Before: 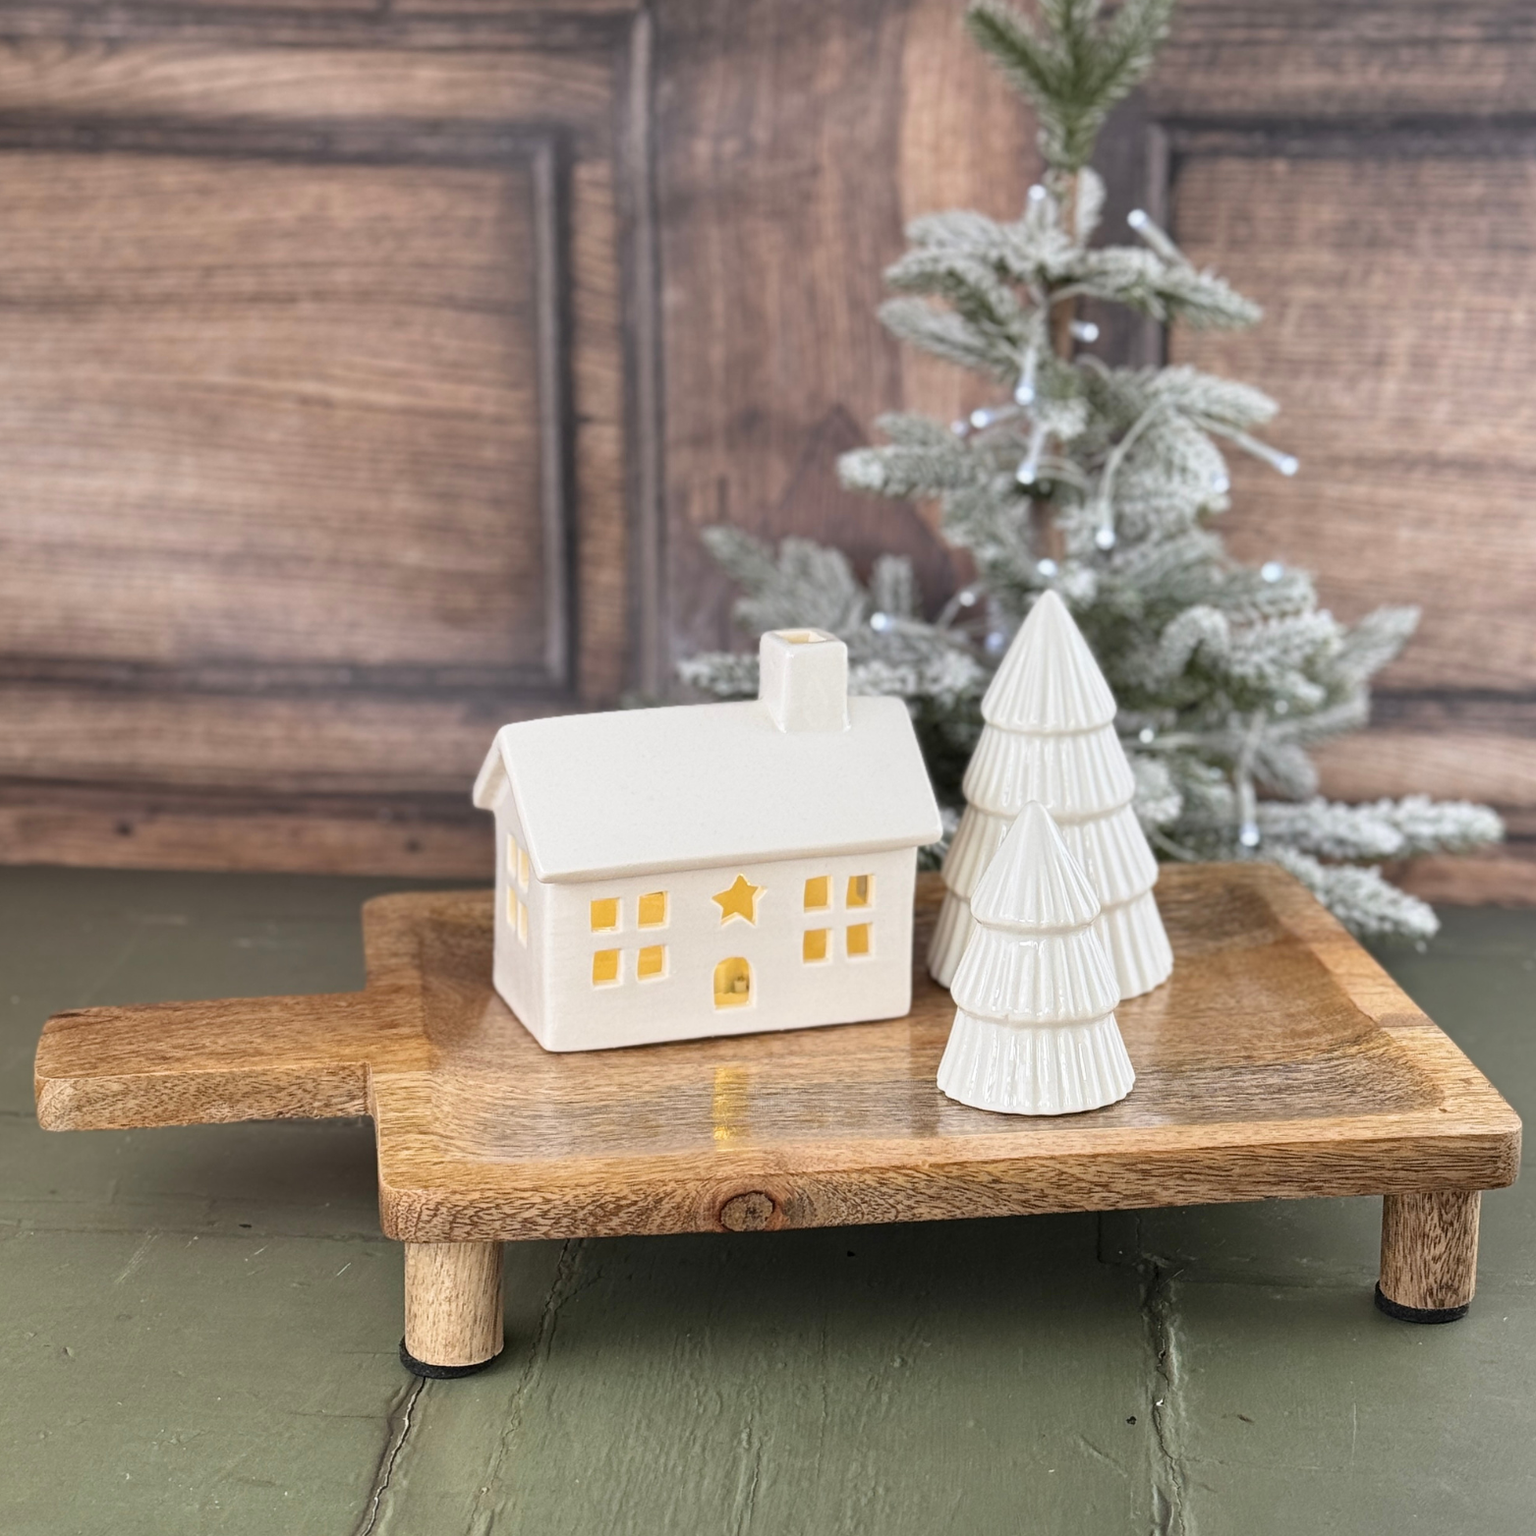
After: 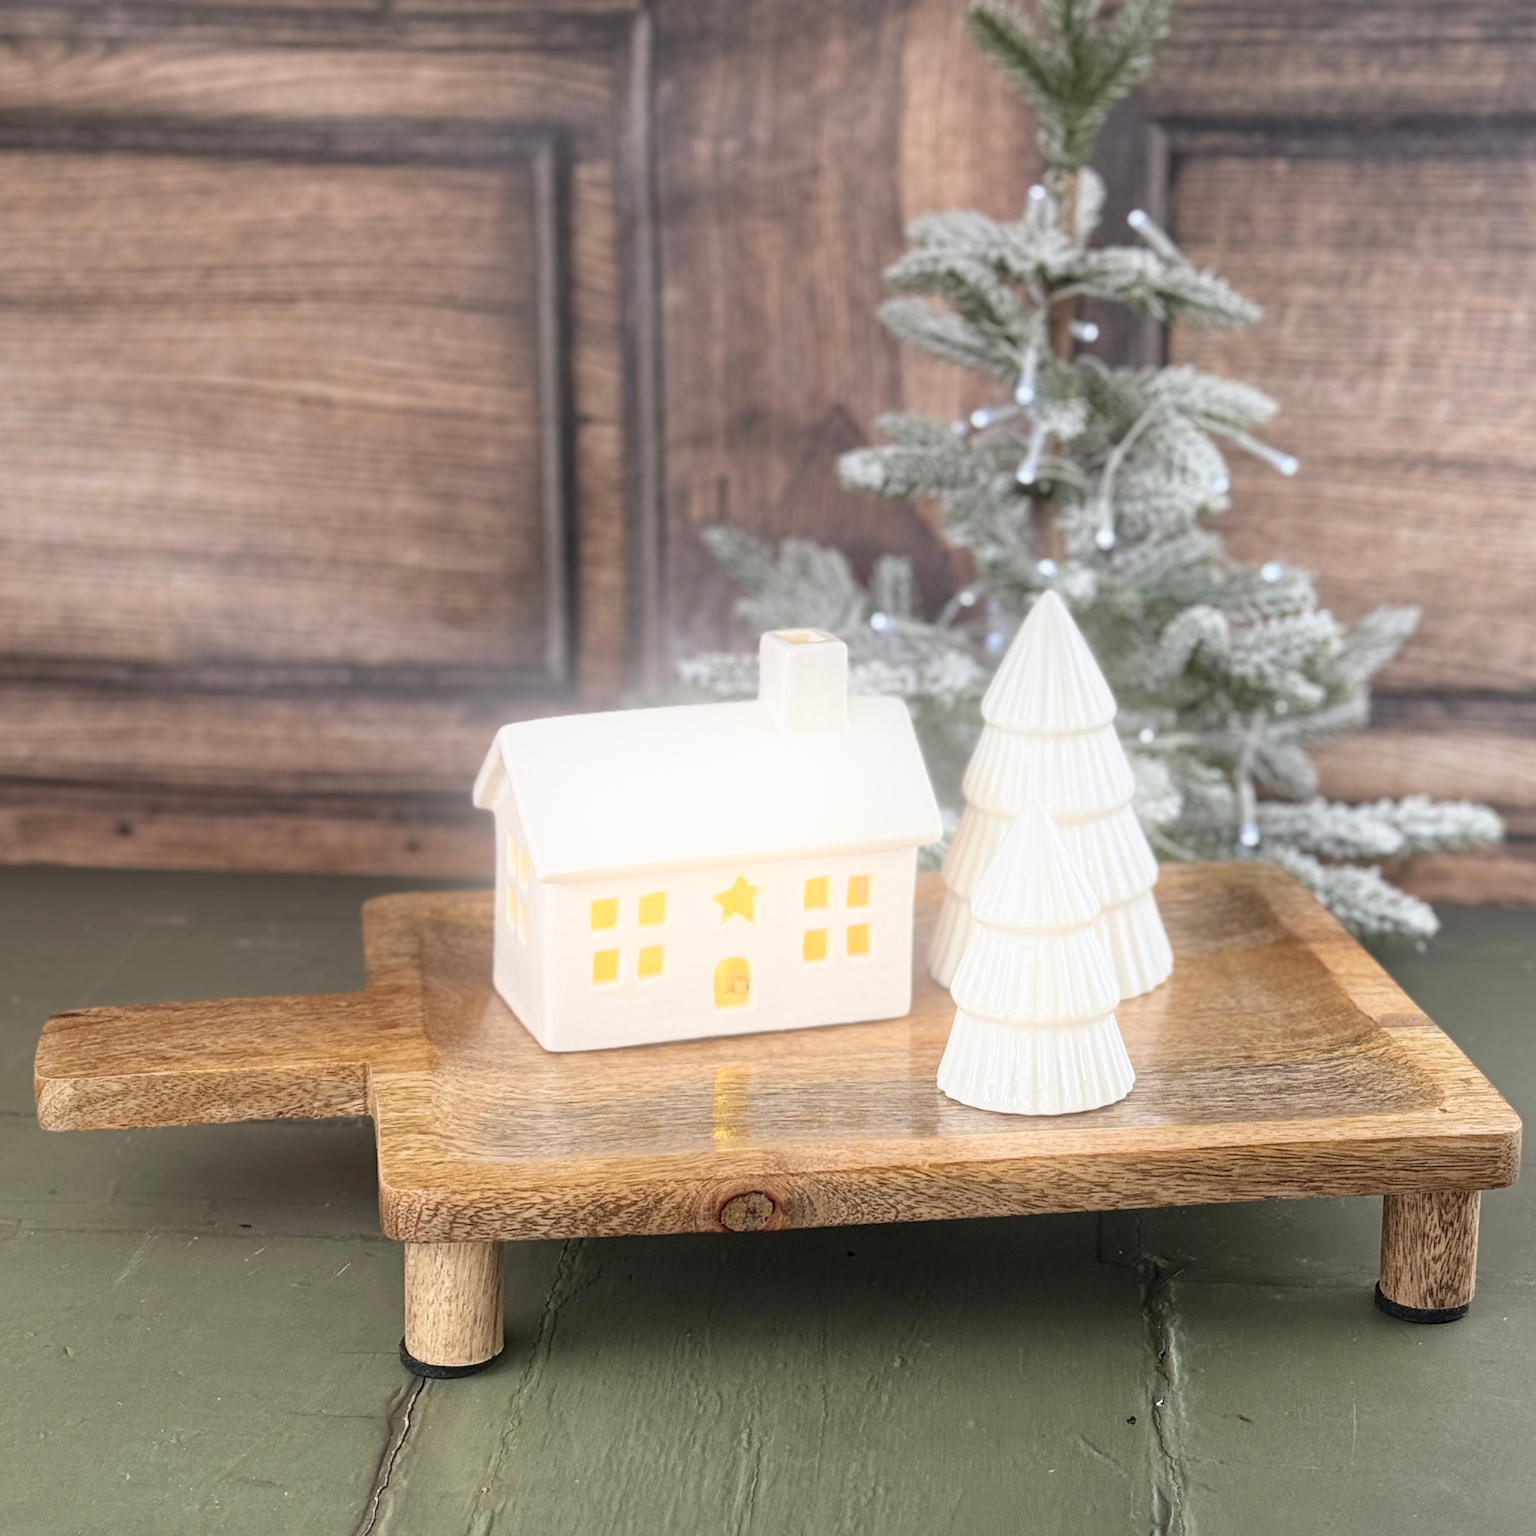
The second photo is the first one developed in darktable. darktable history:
bloom: size 16%, threshold 98%, strength 20%
